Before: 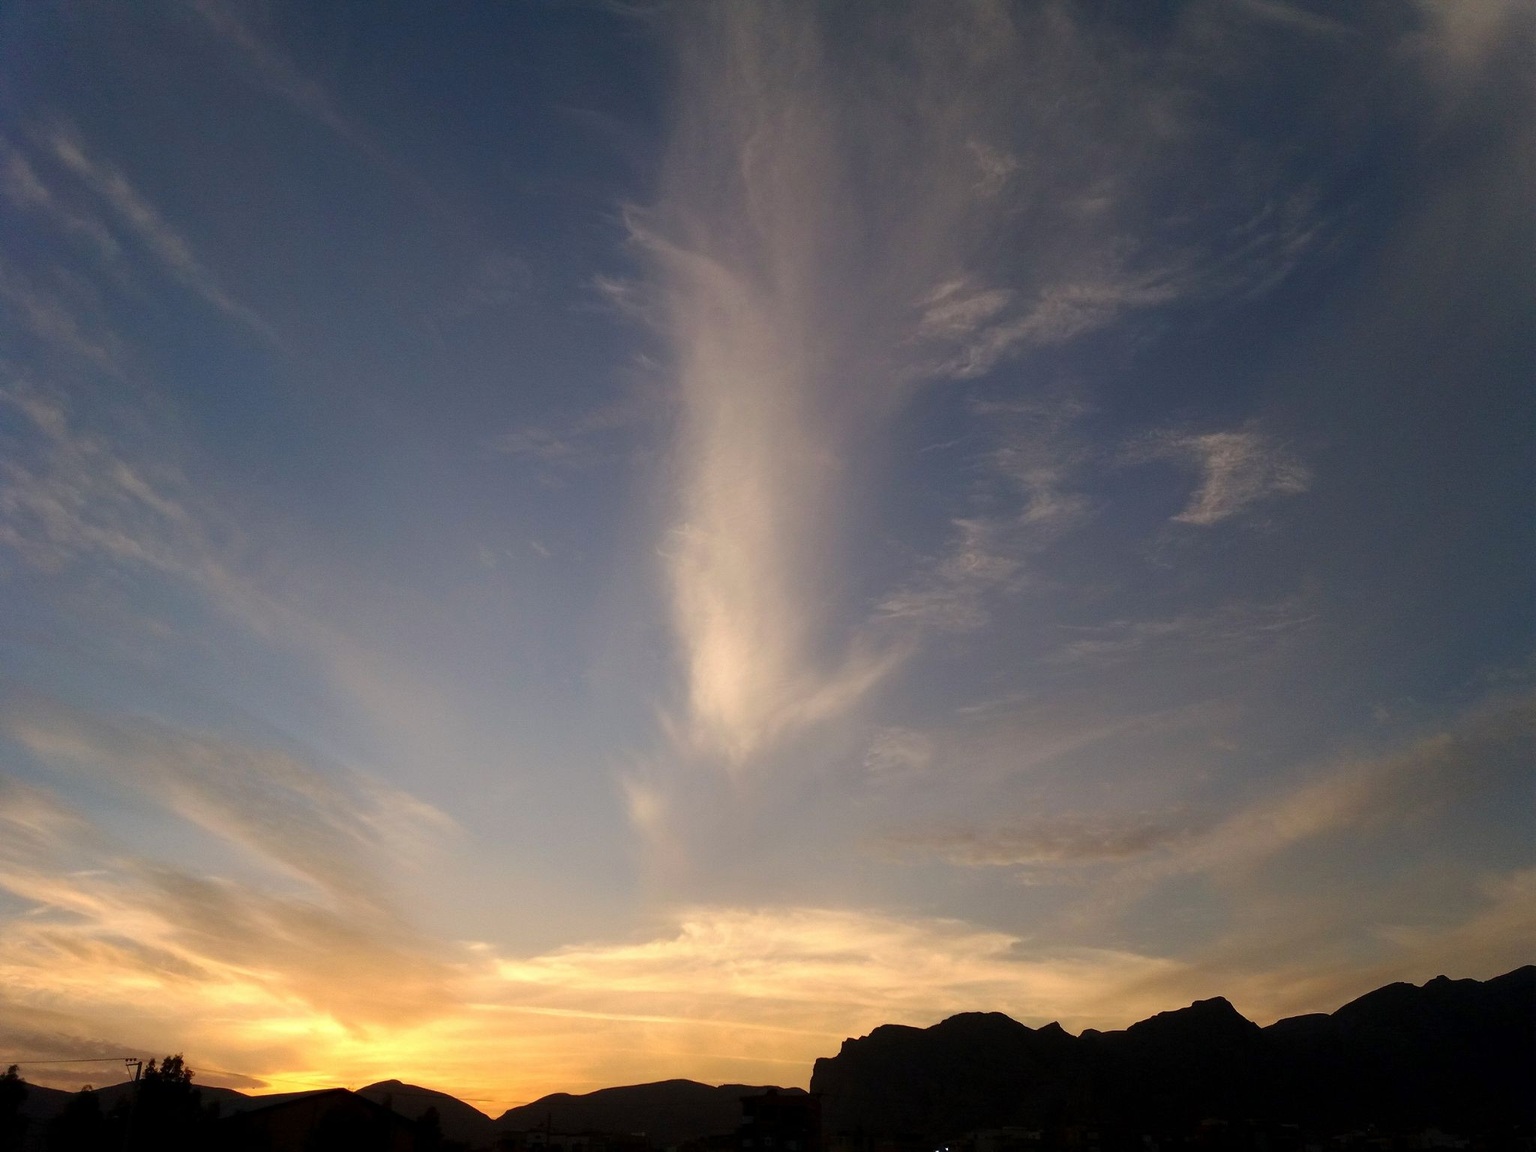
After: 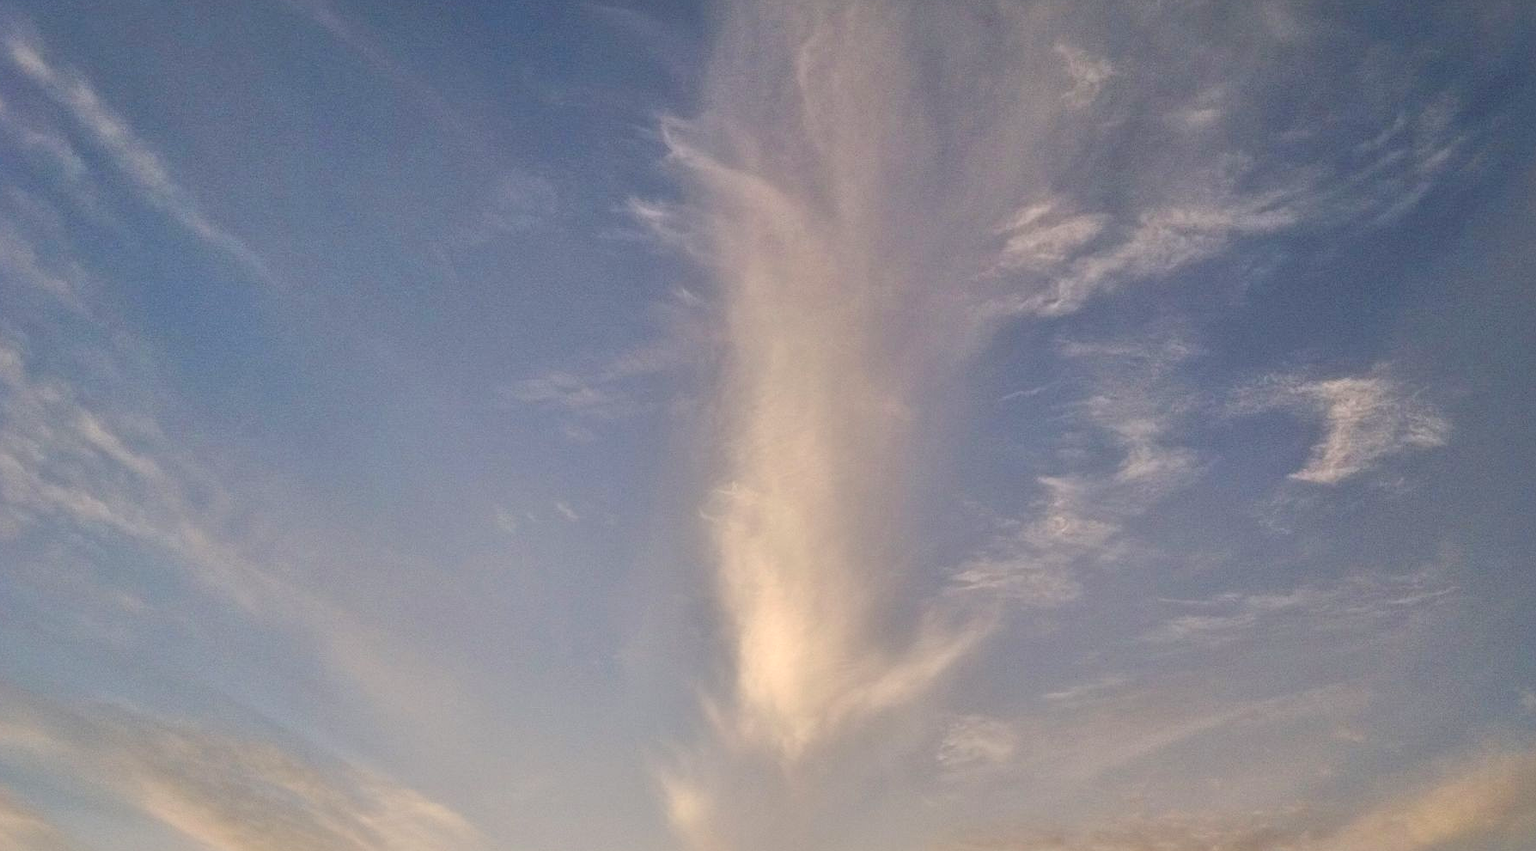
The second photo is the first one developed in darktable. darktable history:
tone equalizer: -7 EV 0.15 EV, -6 EV 0.6 EV, -5 EV 1.15 EV, -4 EV 1.33 EV, -3 EV 1.15 EV, -2 EV 0.6 EV, -1 EV 0.15 EV, mask exposure compensation -0.5 EV
crop: left 3.015%, top 8.969%, right 9.647%, bottom 26.457%
local contrast: mode bilateral grid, contrast 20, coarseness 50, detail 130%, midtone range 0.2
